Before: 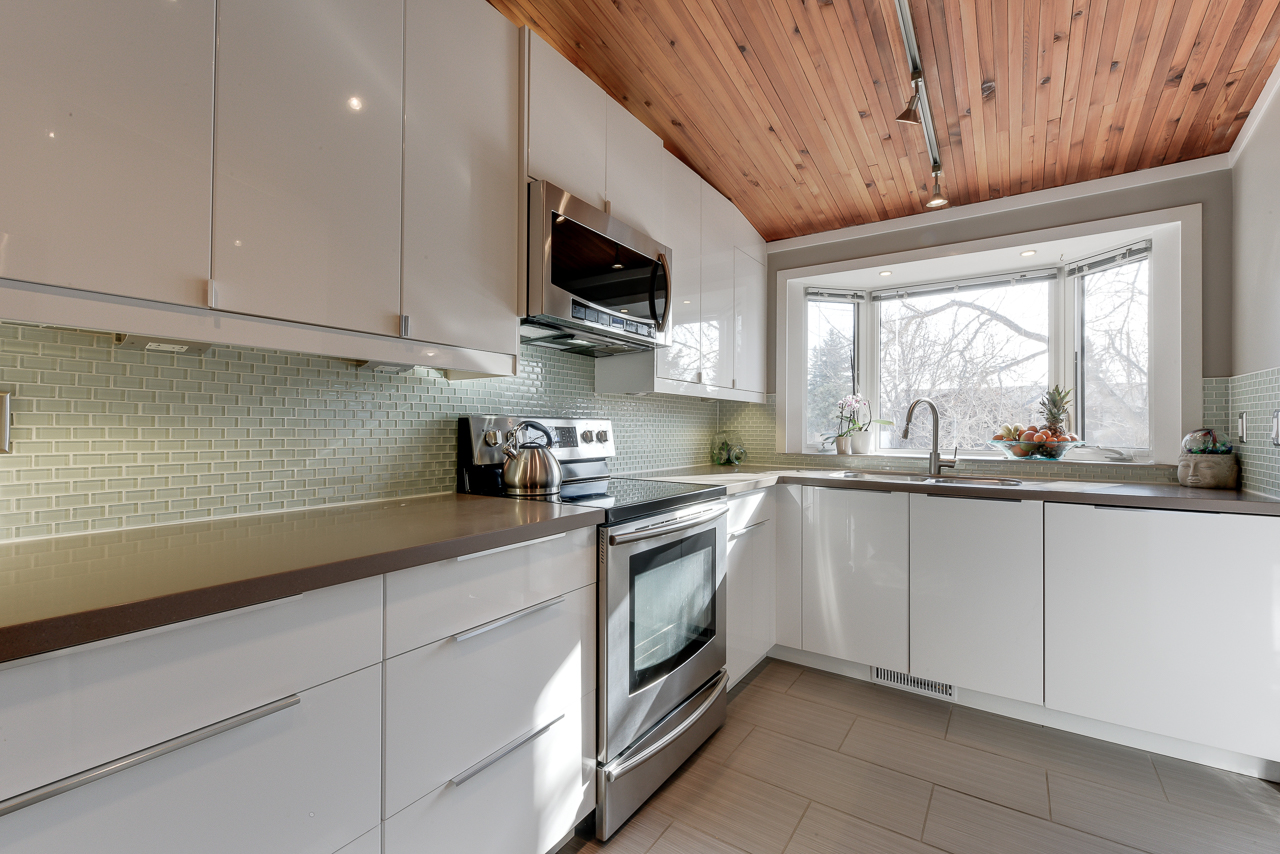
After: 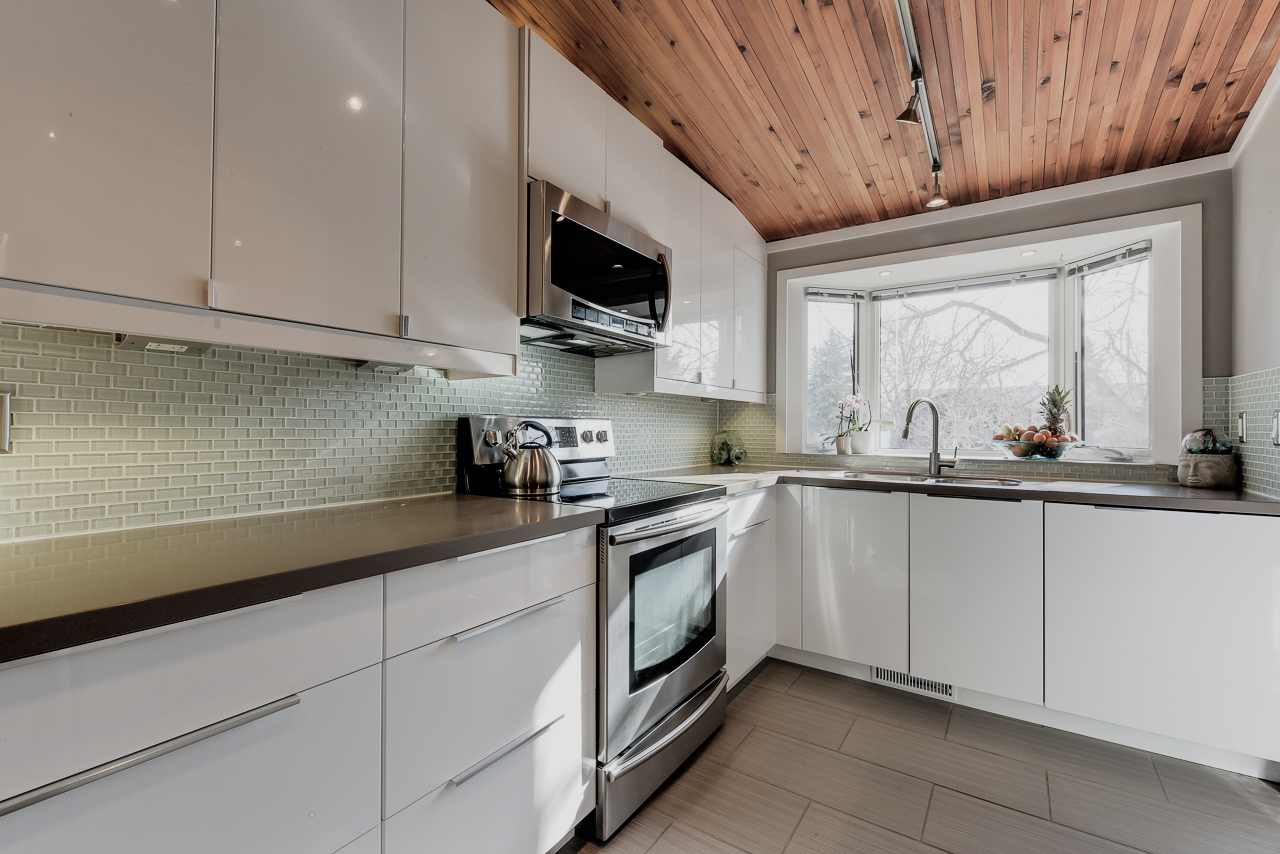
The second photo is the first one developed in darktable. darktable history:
exposure: black level correction -0.014, exposure -0.193 EV, compensate highlight preservation false
filmic rgb: black relative exposure -5 EV, hardness 2.88, contrast 1.4, highlights saturation mix -30%
